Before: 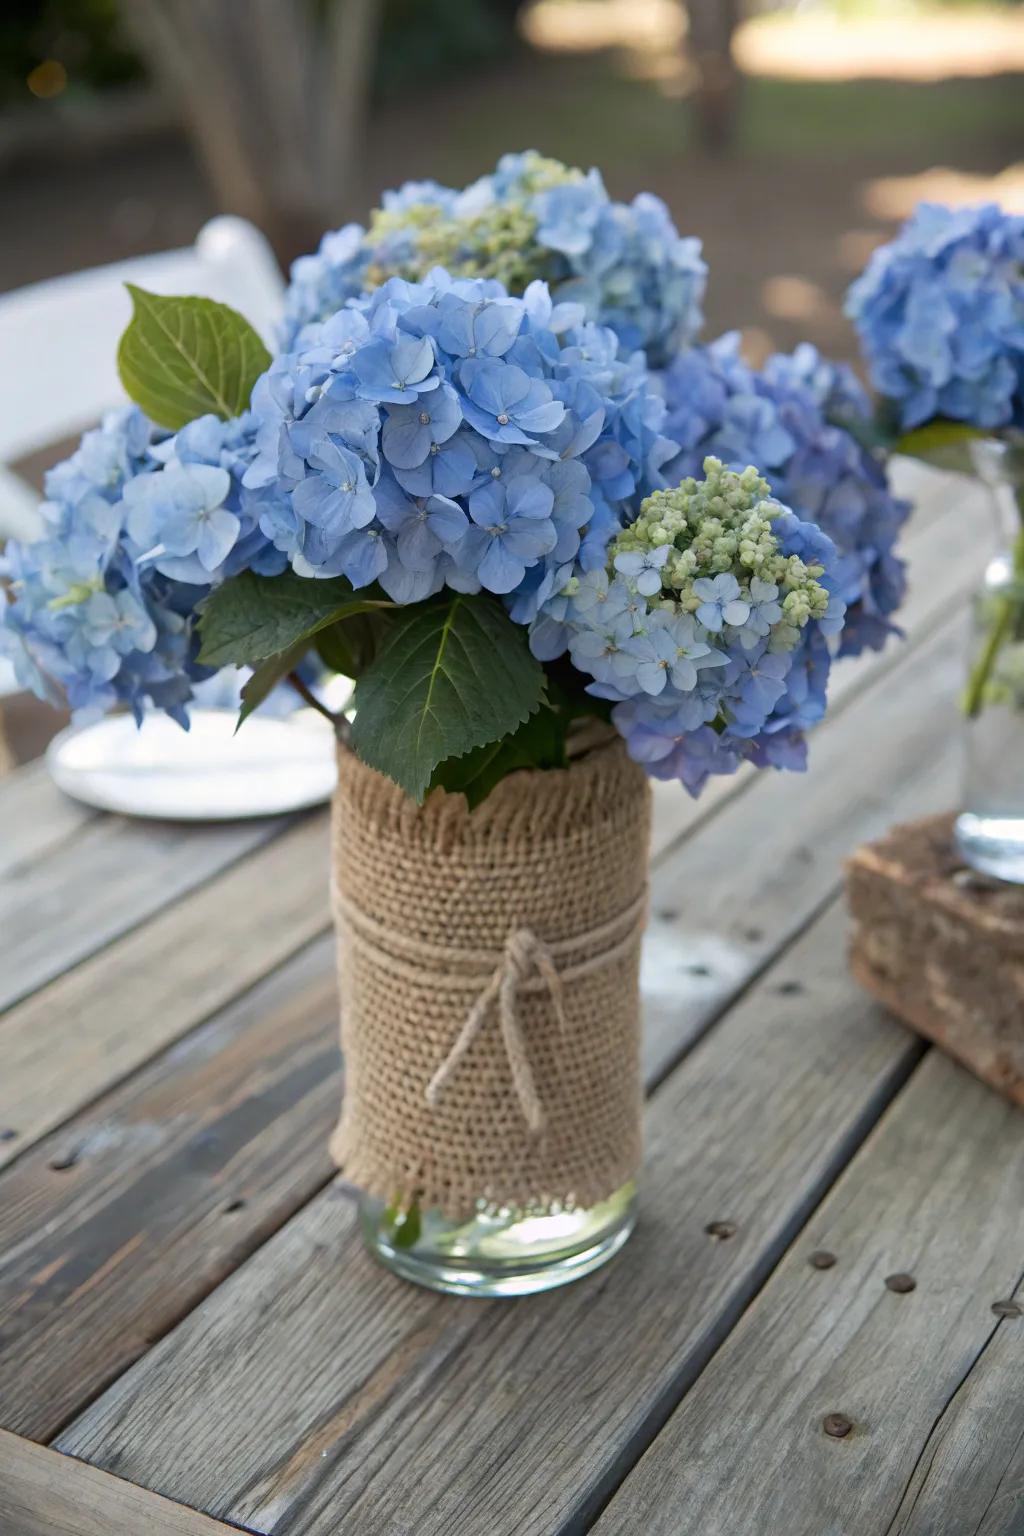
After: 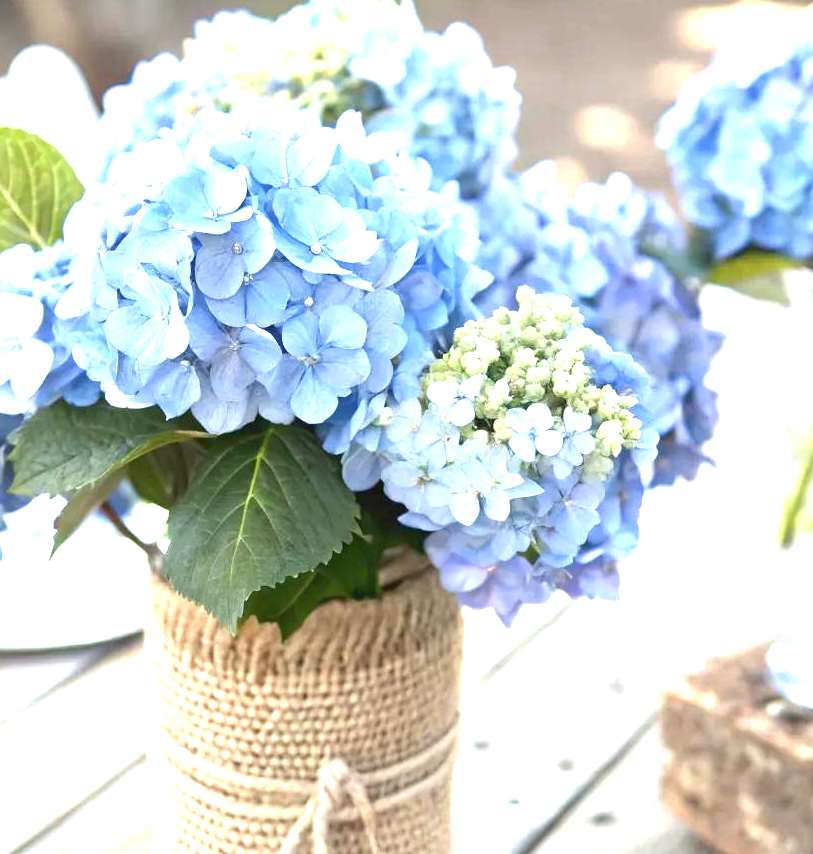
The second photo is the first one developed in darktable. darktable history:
exposure: exposure 2.185 EV, compensate exposure bias true, compensate highlight preservation false
crop: left 18.298%, top 11.09%, right 2.238%, bottom 33.268%
contrast brightness saturation: contrast -0.084, brightness -0.037, saturation -0.108
